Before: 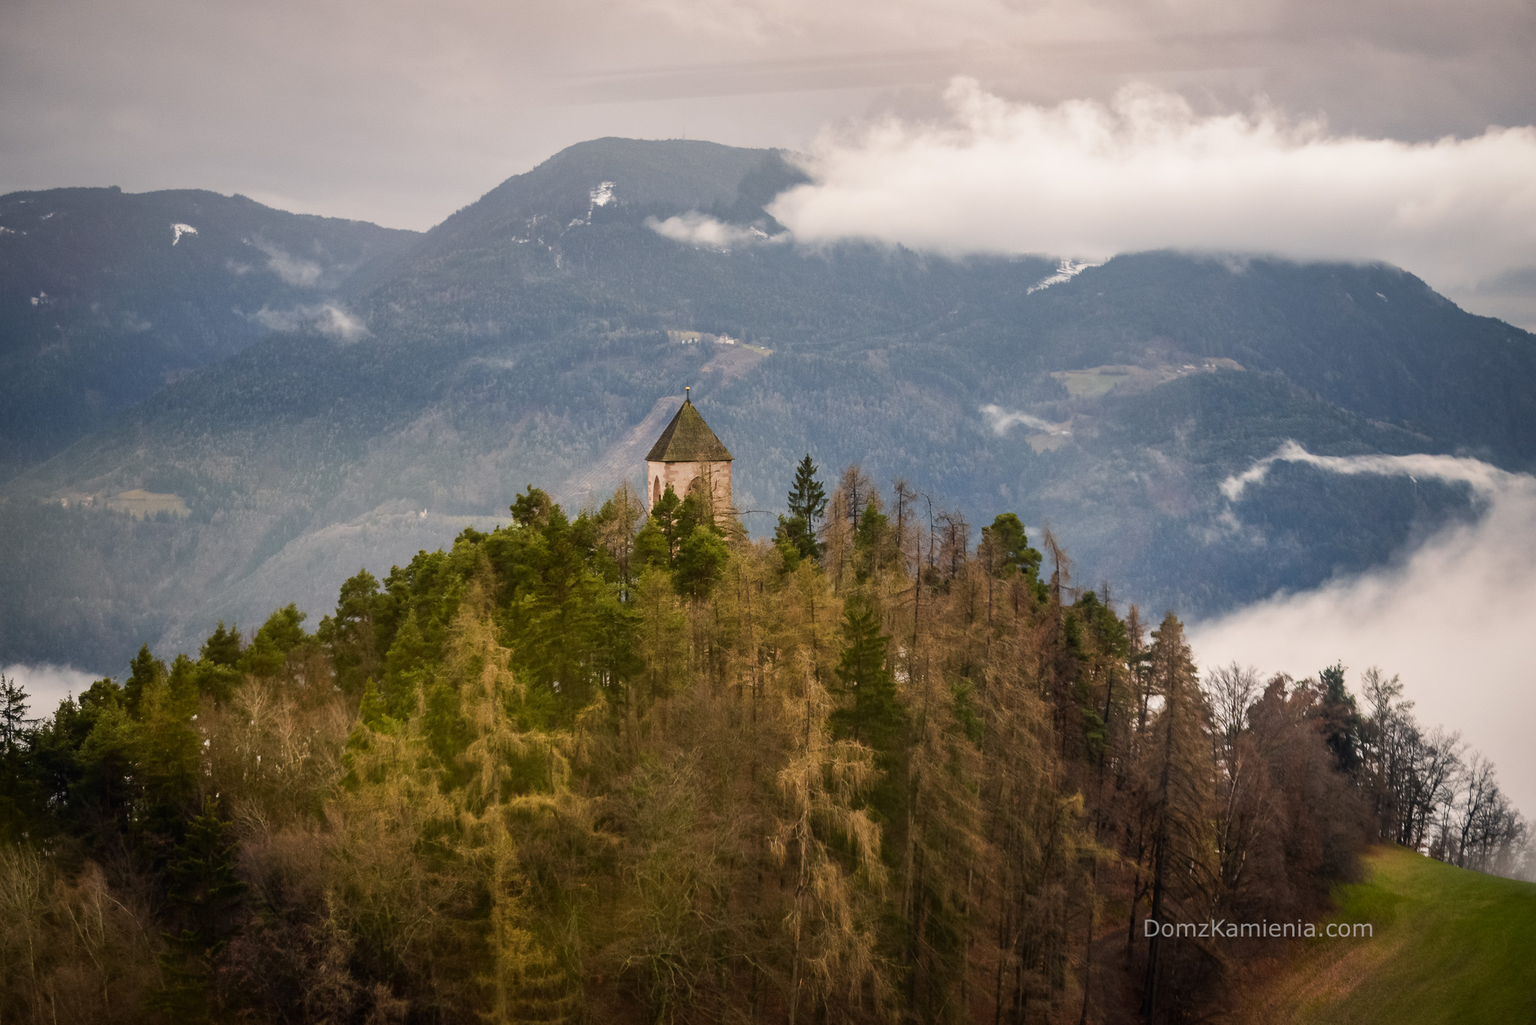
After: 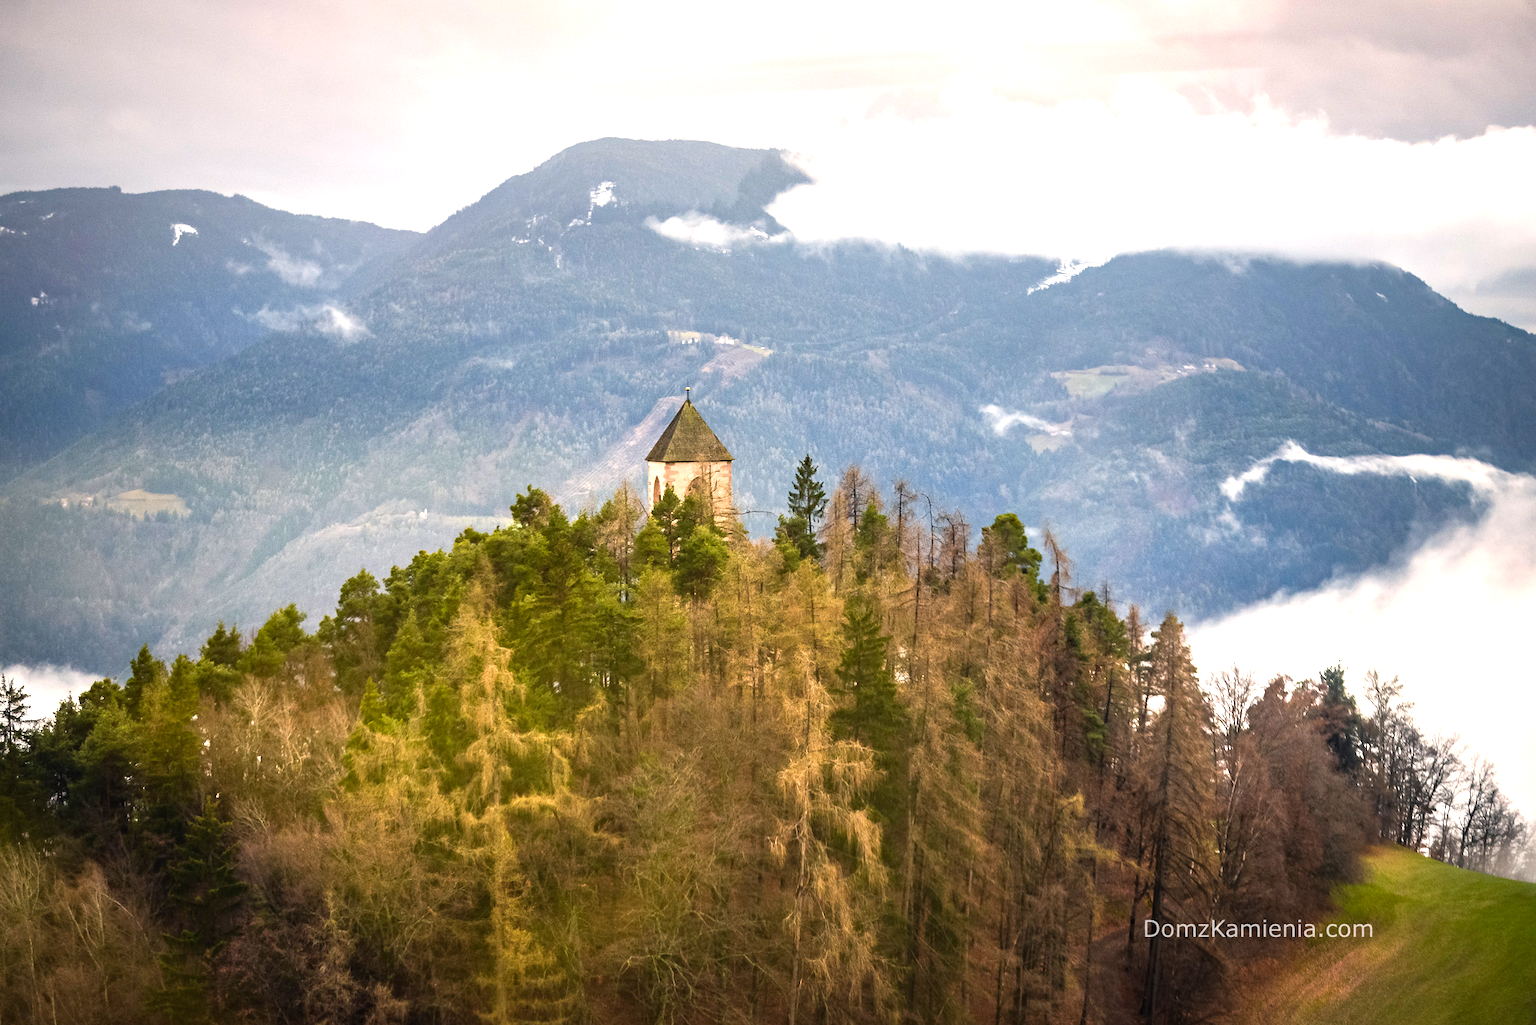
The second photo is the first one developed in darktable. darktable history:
haze removal: compatibility mode true, adaptive false
exposure: black level correction 0, exposure 1.199 EV, compensate exposure bias true, compensate highlight preservation false
